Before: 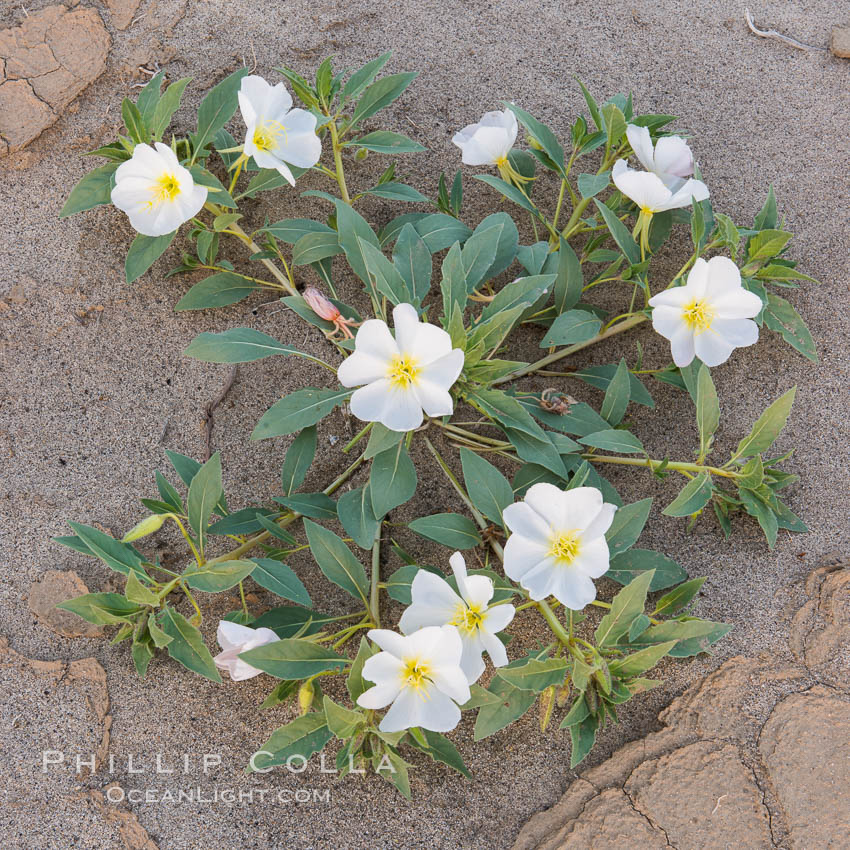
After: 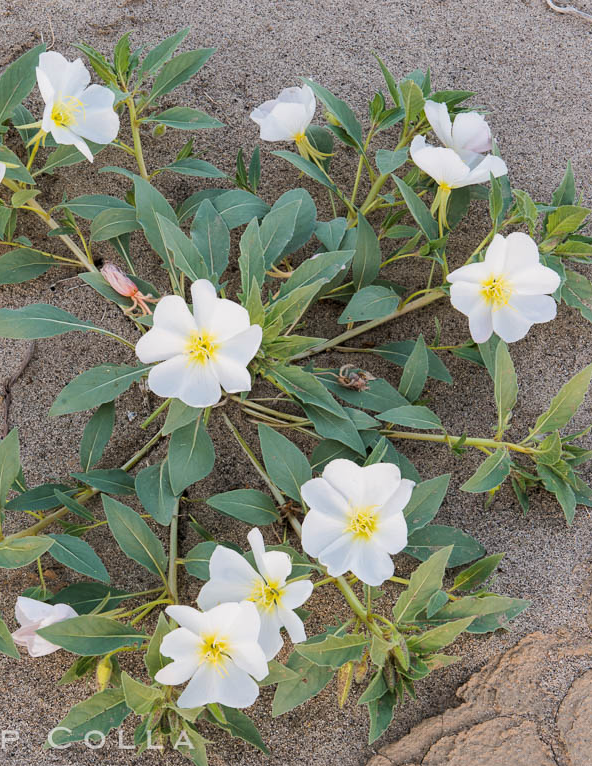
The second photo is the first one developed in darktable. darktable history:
filmic rgb: middle gray luminance 18.22%, black relative exposure -11.5 EV, white relative exposure 2.54 EV, target black luminance 0%, hardness 8.36, latitude 98.78%, contrast 1.085, shadows ↔ highlights balance 0.608%
crop and rotate: left 23.944%, top 2.937%, right 6.348%, bottom 6.891%
